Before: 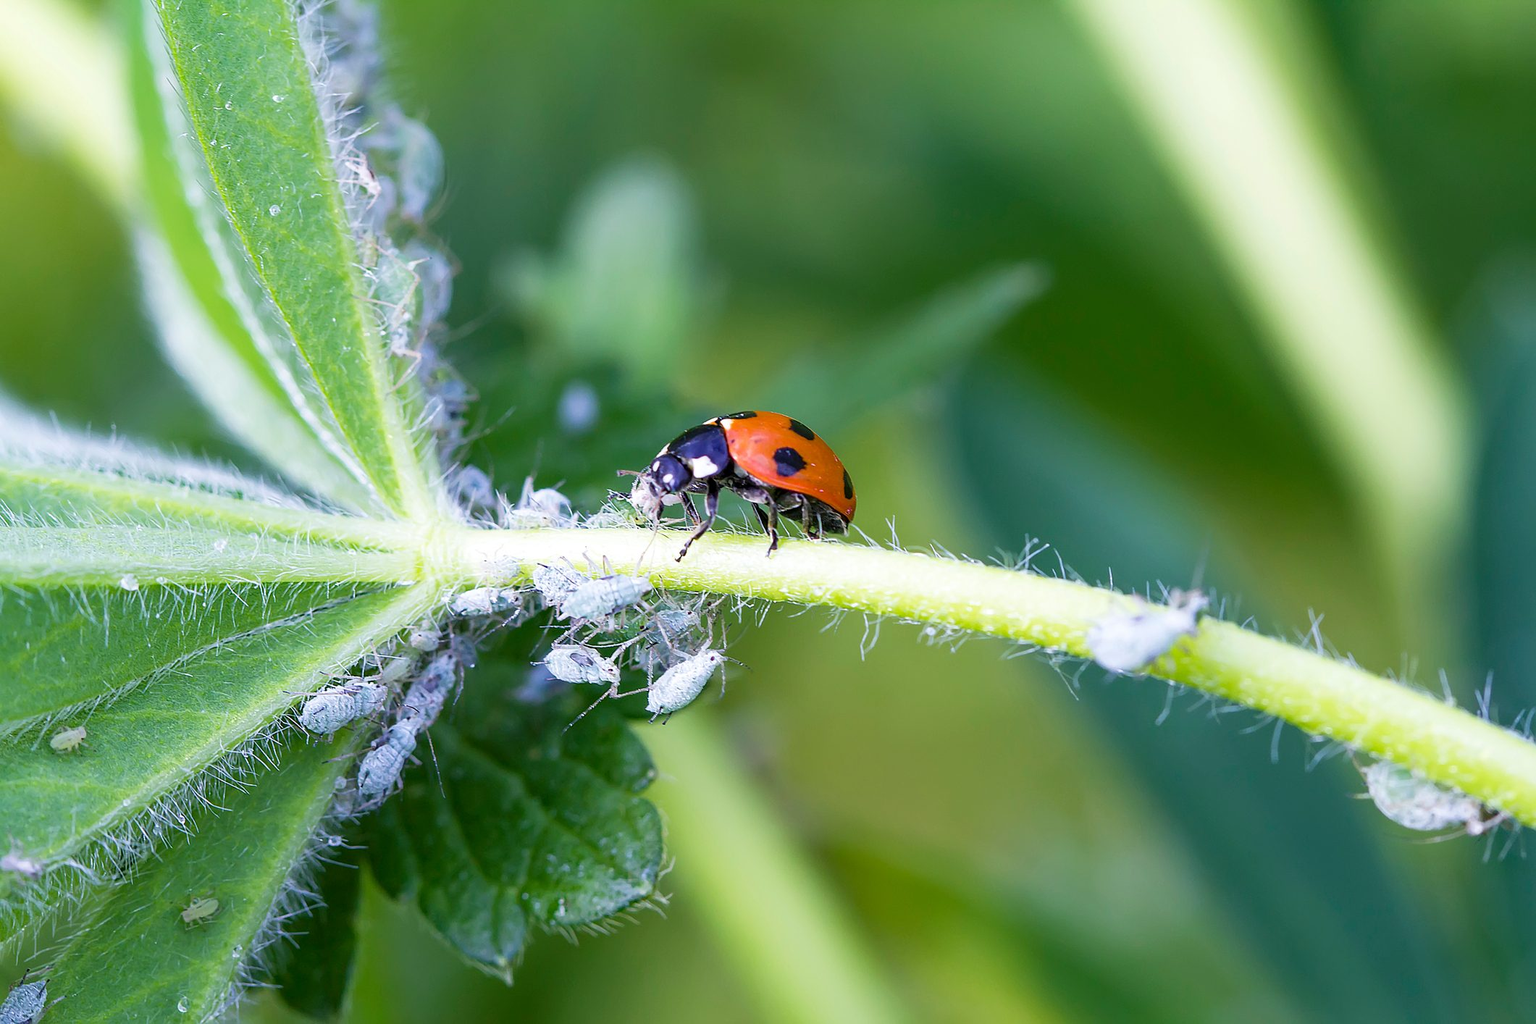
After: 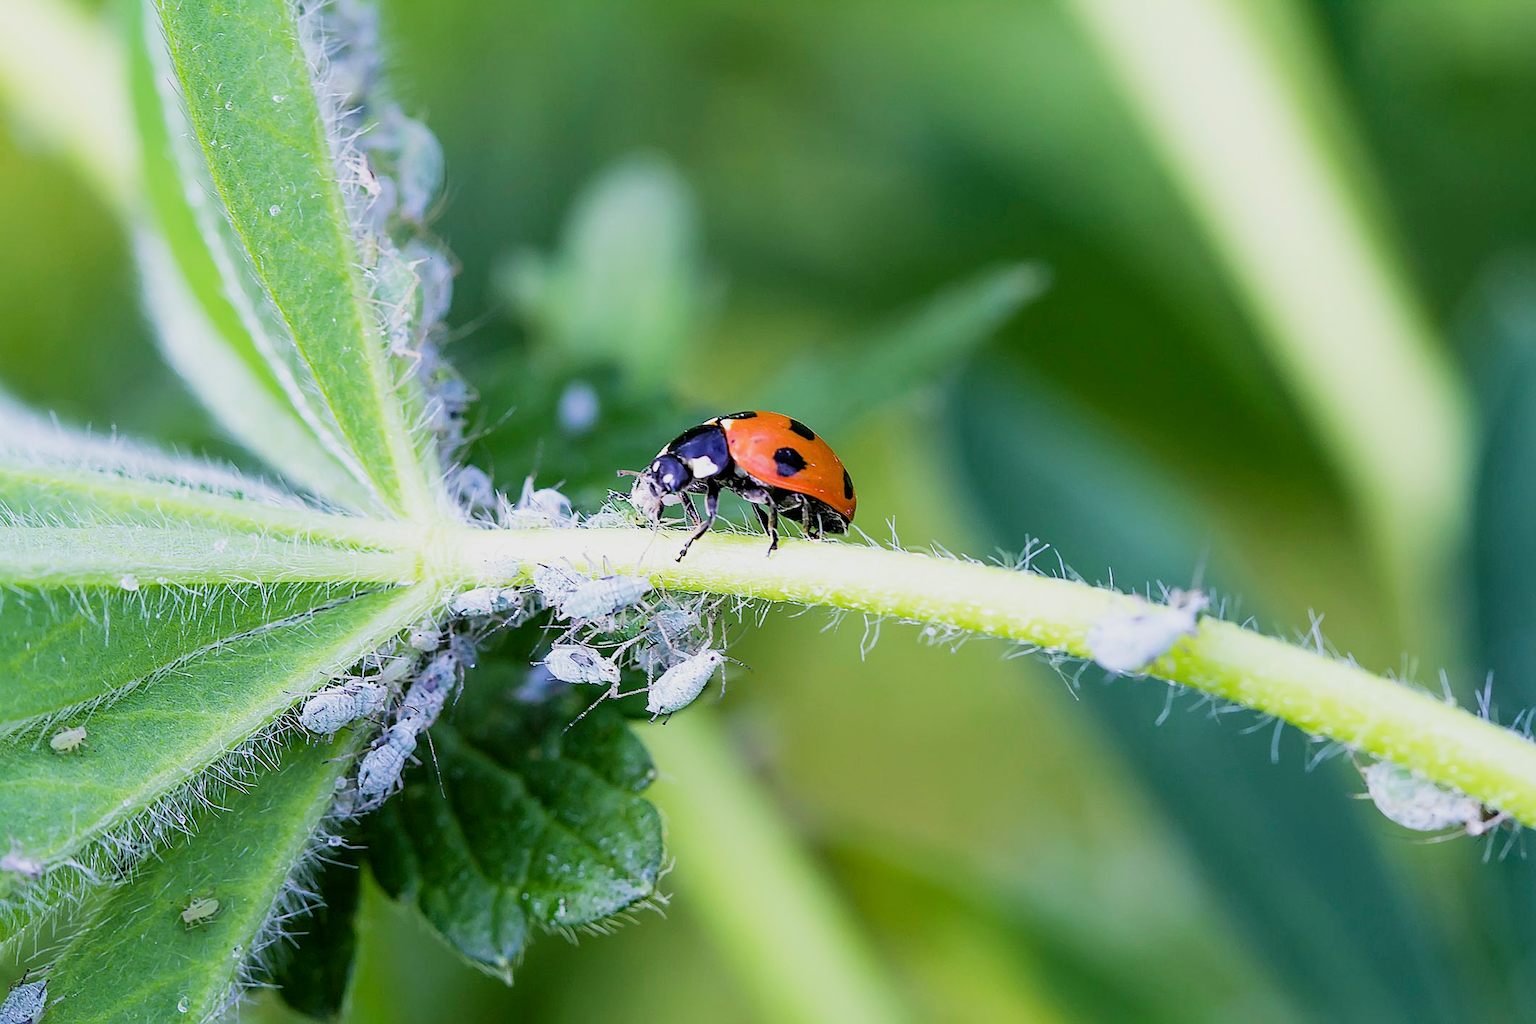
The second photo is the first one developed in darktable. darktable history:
sharpen: amount 0.213
exposure: exposure 0.164 EV, compensate highlight preservation false
filmic rgb: black relative exposure -5.05 EV, white relative exposure 3.98 EV, hardness 2.91, contrast 1.098
contrast brightness saturation: contrast 0.103, brightness 0.017, saturation 0.015
tone equalizer: edges refinement/feathering 500, mask exposure compensation -1.57 EV, preserve details no
